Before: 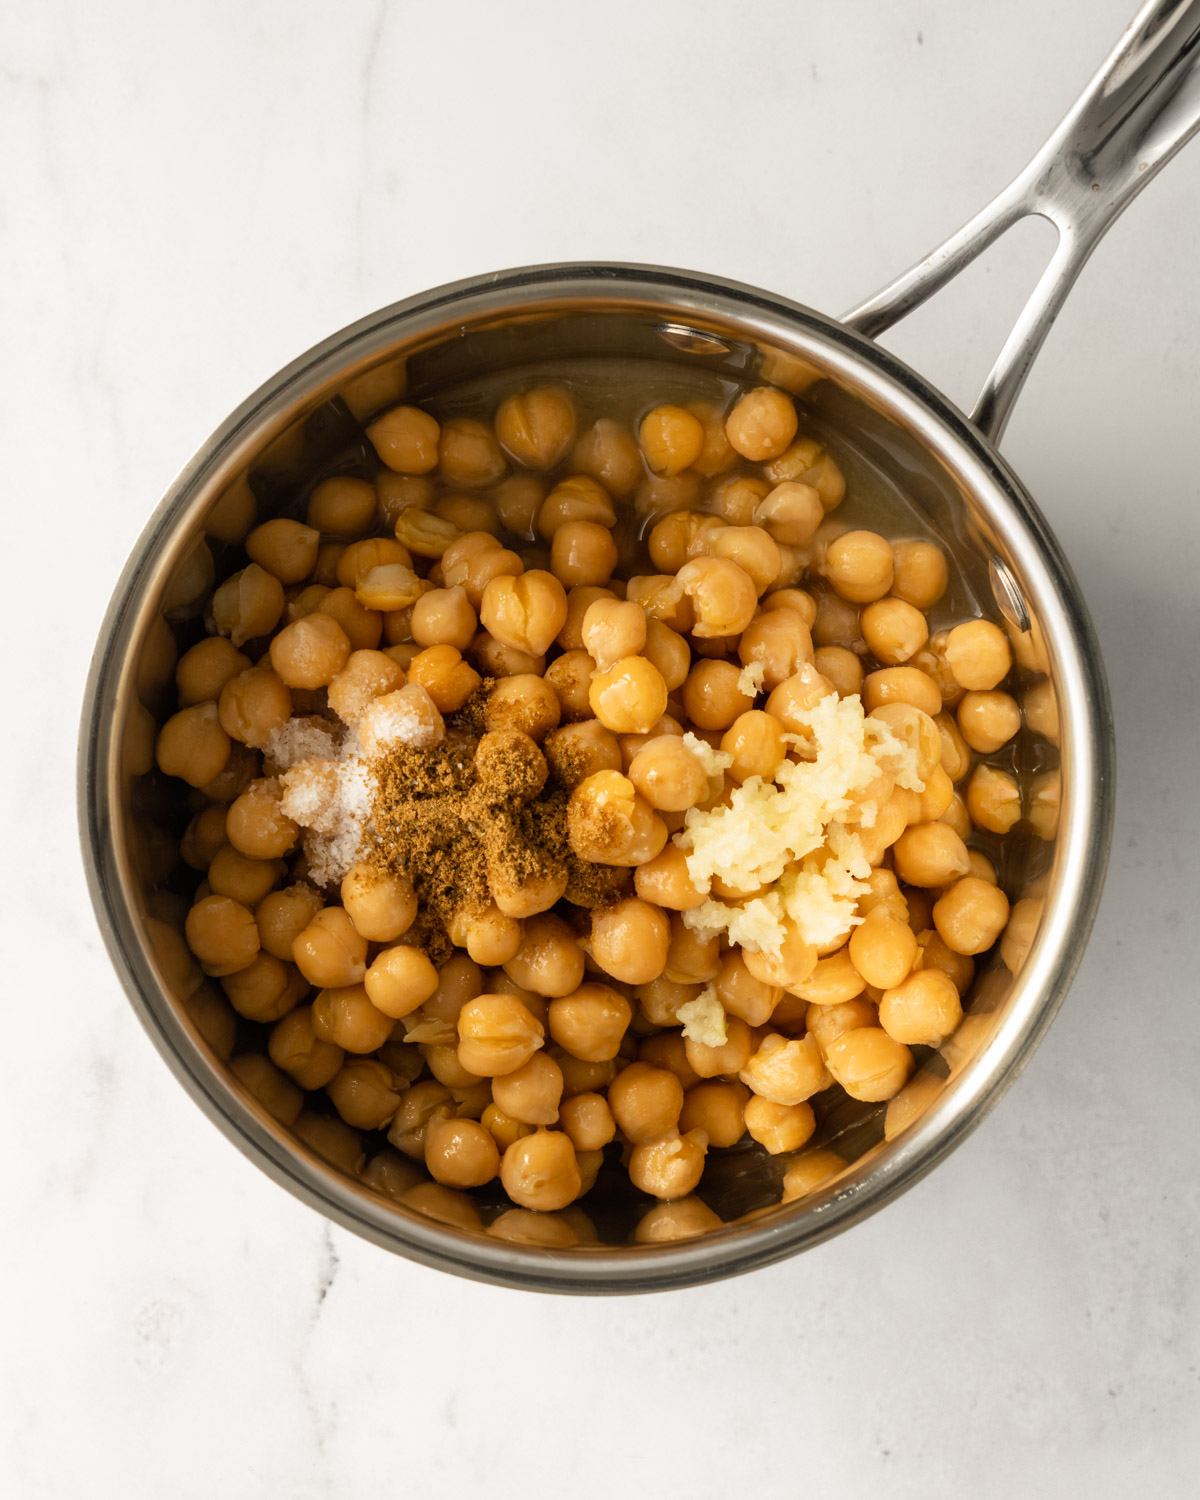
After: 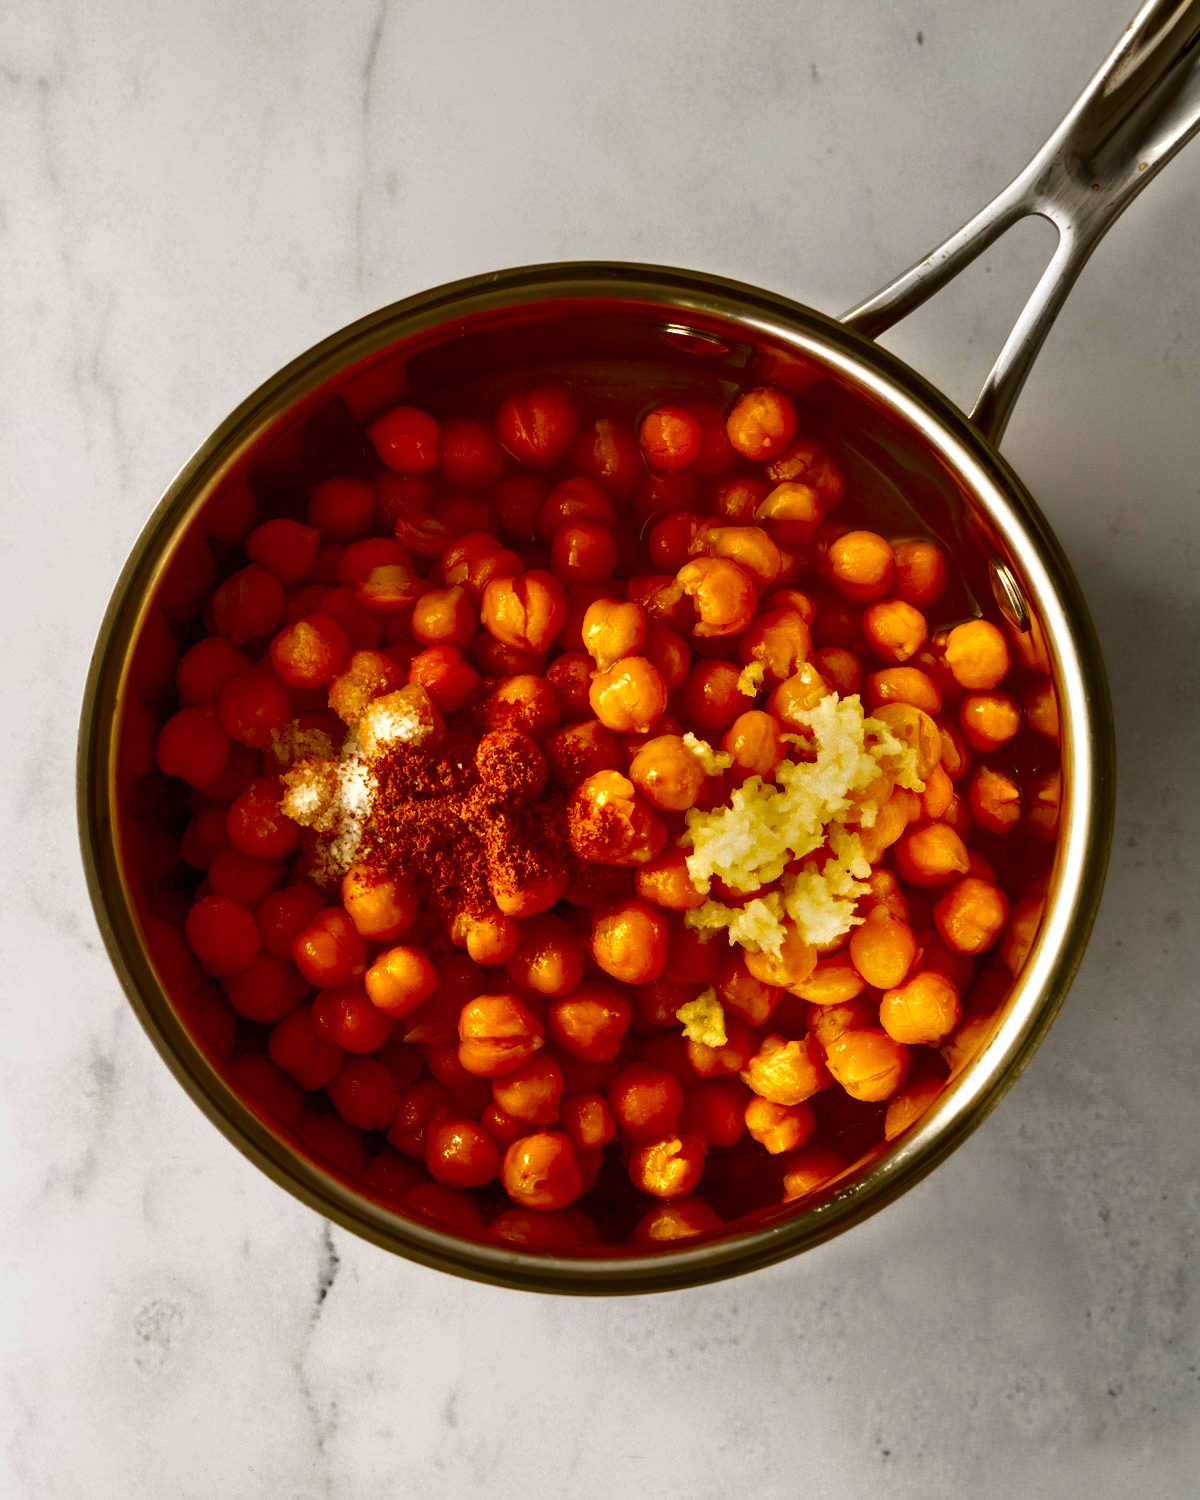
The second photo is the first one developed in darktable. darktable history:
contrast brightness saturation: brightness -1, saturation 1
tone equalizer: -8 EV 2 EV, -7 EV 2 EV, -6 EV 2 EV, -5 EV 2 EV, -4 EV 2 EV, -3 EV 1.5 EV, -2 EV 1 EV, -1 EV 0.5 EV
